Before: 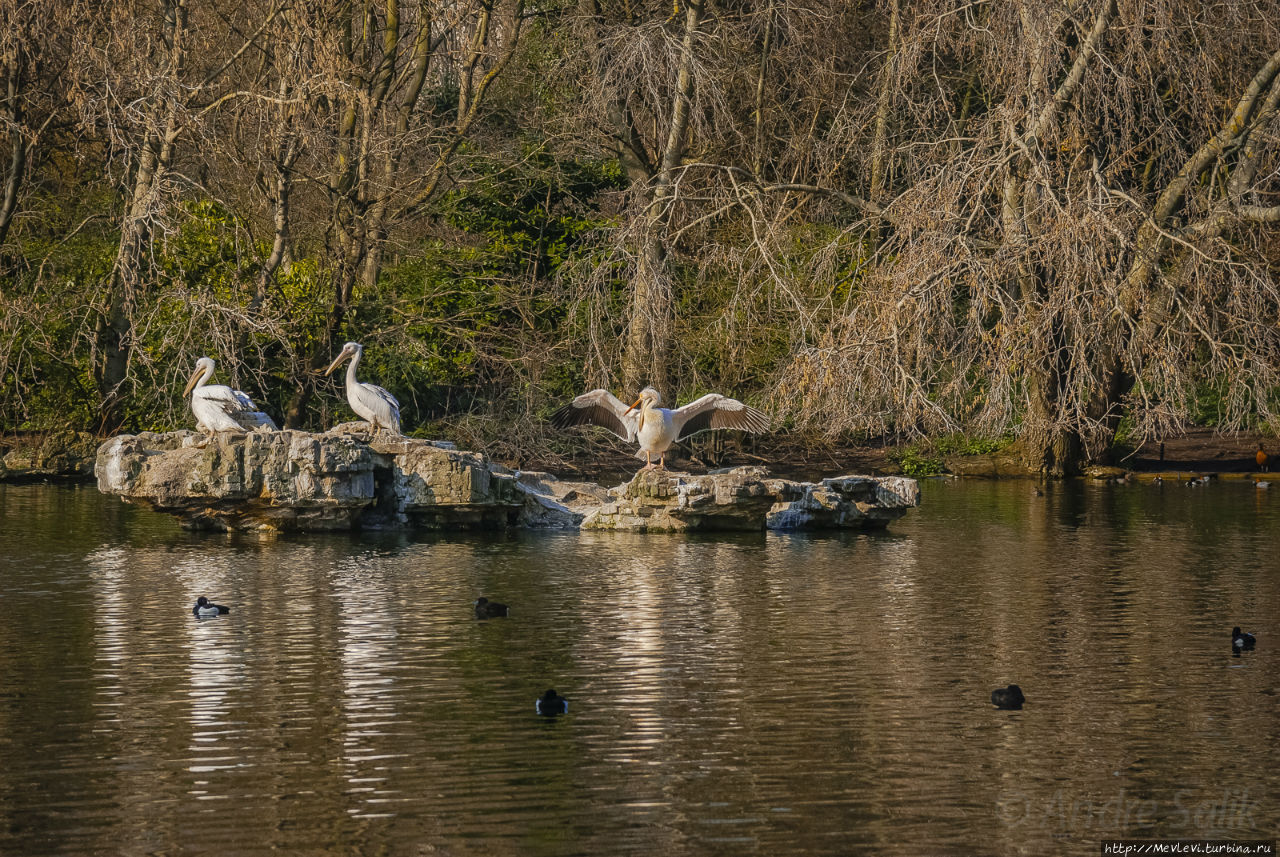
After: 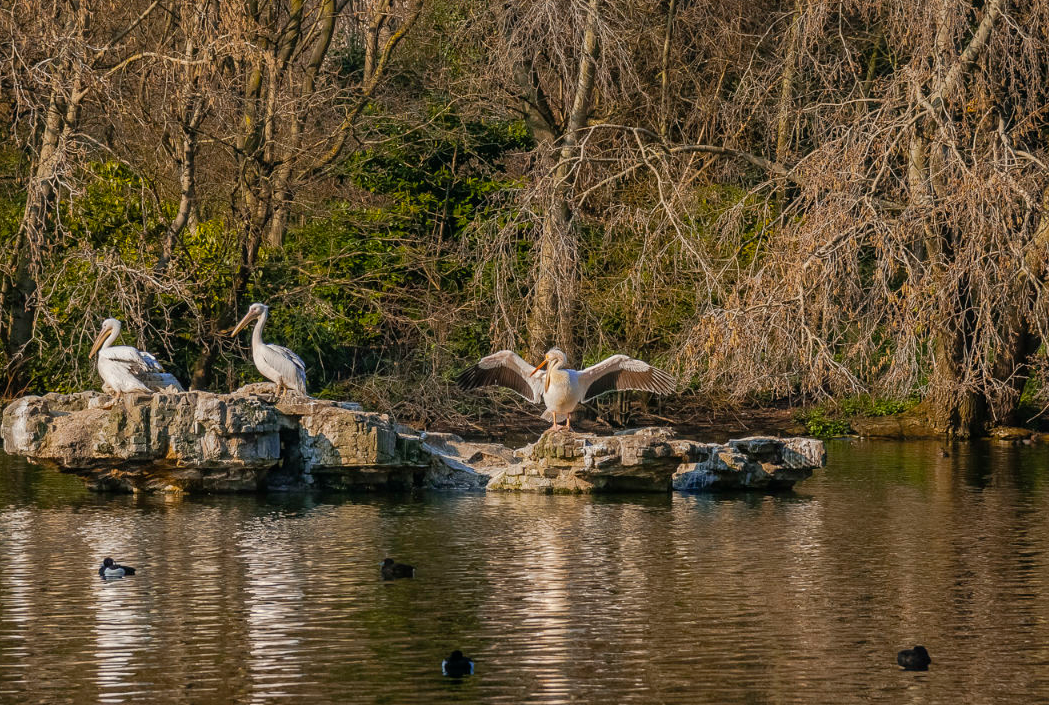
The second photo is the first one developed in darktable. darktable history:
crop and rotate: left 7.383%, top 4.554%, right 10.593%, bottom 13.12%
